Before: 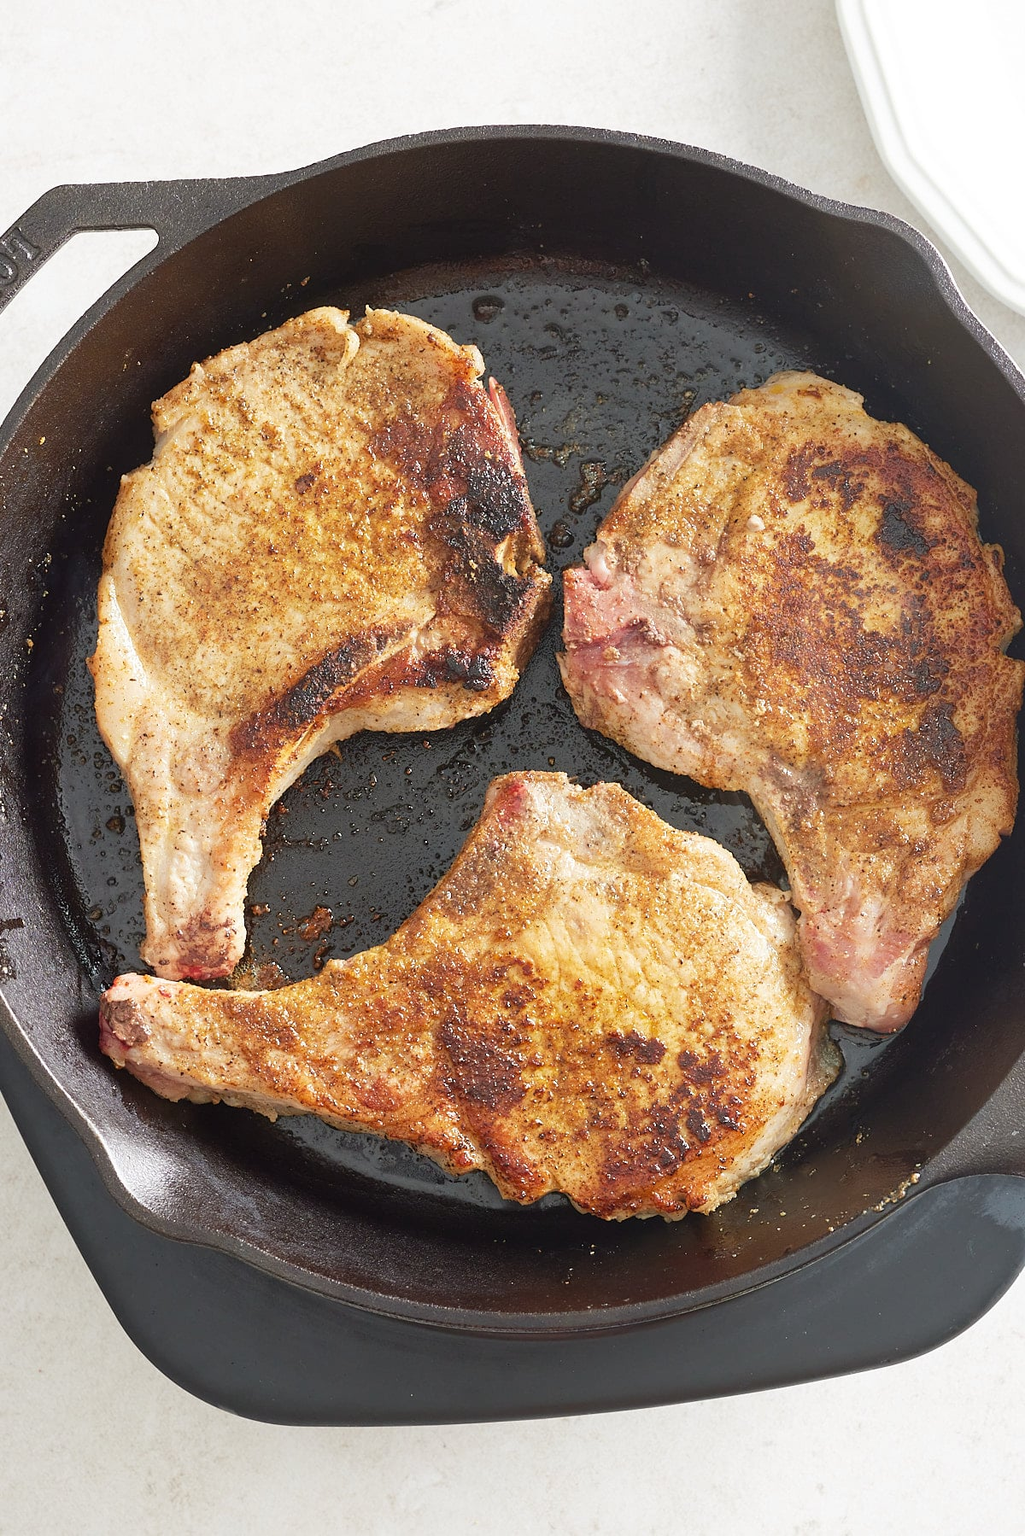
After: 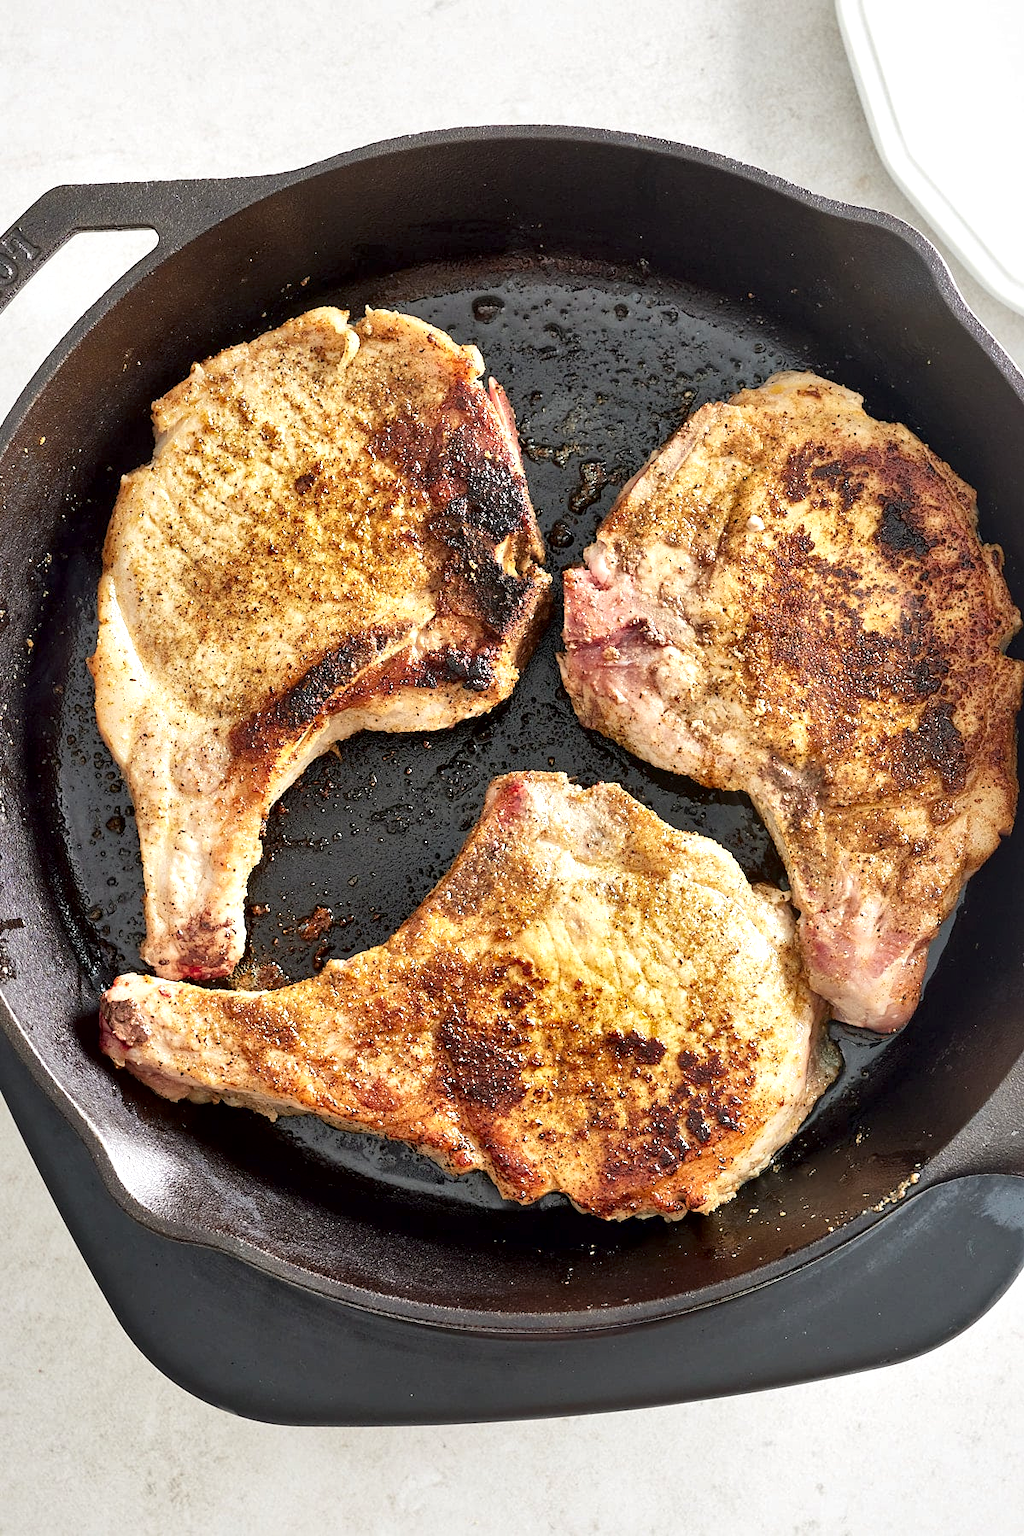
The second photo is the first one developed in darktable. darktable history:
local contrast: mode bilateral grid, contrast 44, coarseness 69, detail 214%, midtone range 0.2
contrast brightness saturation: saturation 0.1
